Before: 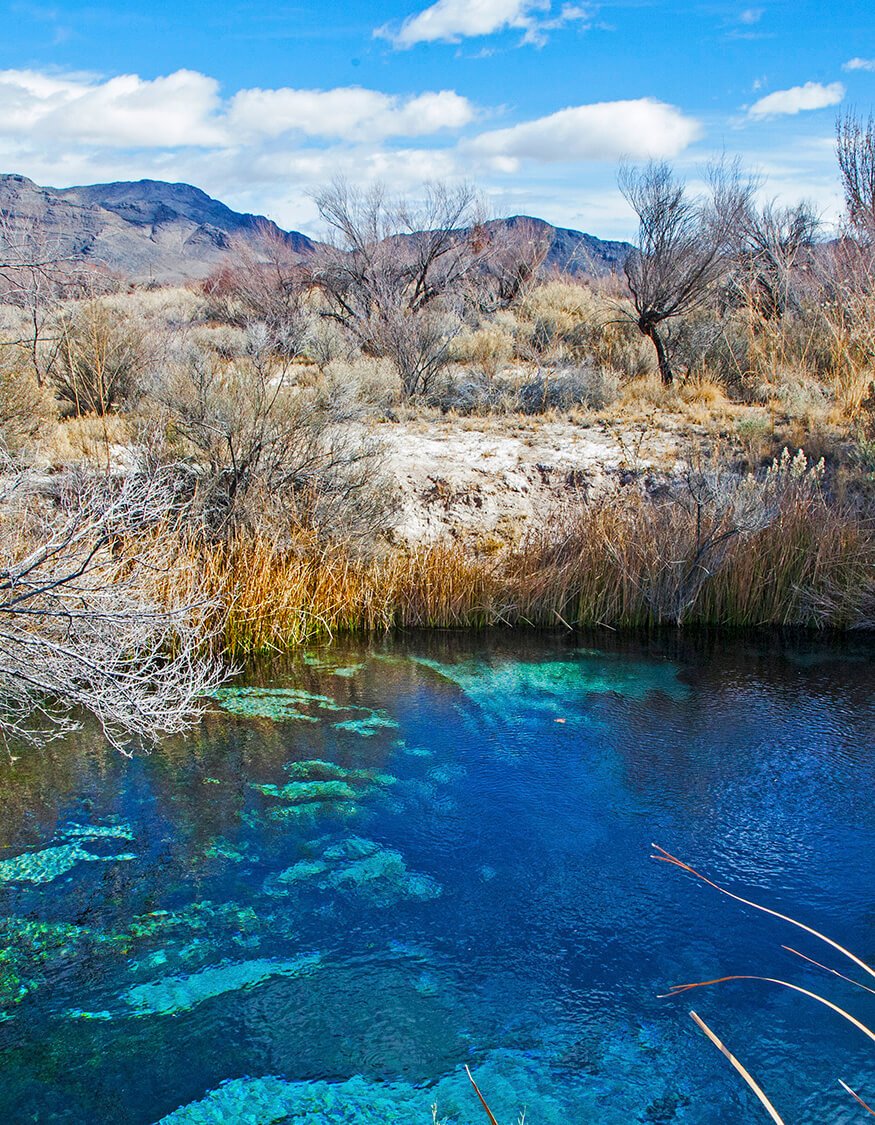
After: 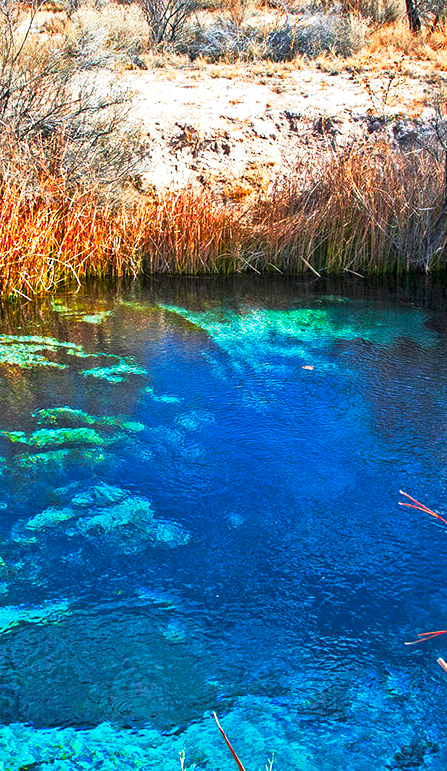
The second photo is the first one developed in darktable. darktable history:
crop and rotate: left 29%, top 31.395%, right 19.805%
base curve: curves: ch0 [(0, 0) (0.257, 0.25) (0.482, 0.586) (0.757, 0.871) (1, 1)], preserve colors none
exposure: black level correction 0, exposure 0.5 EV, compensate exposure bias true, compensate highlight preservation false
color zones: curves: ch1 [(0.24, 0.634) (0.75, 0.5)]; ch2 [(0.253, 0.437) (0.745, 0.491)]
